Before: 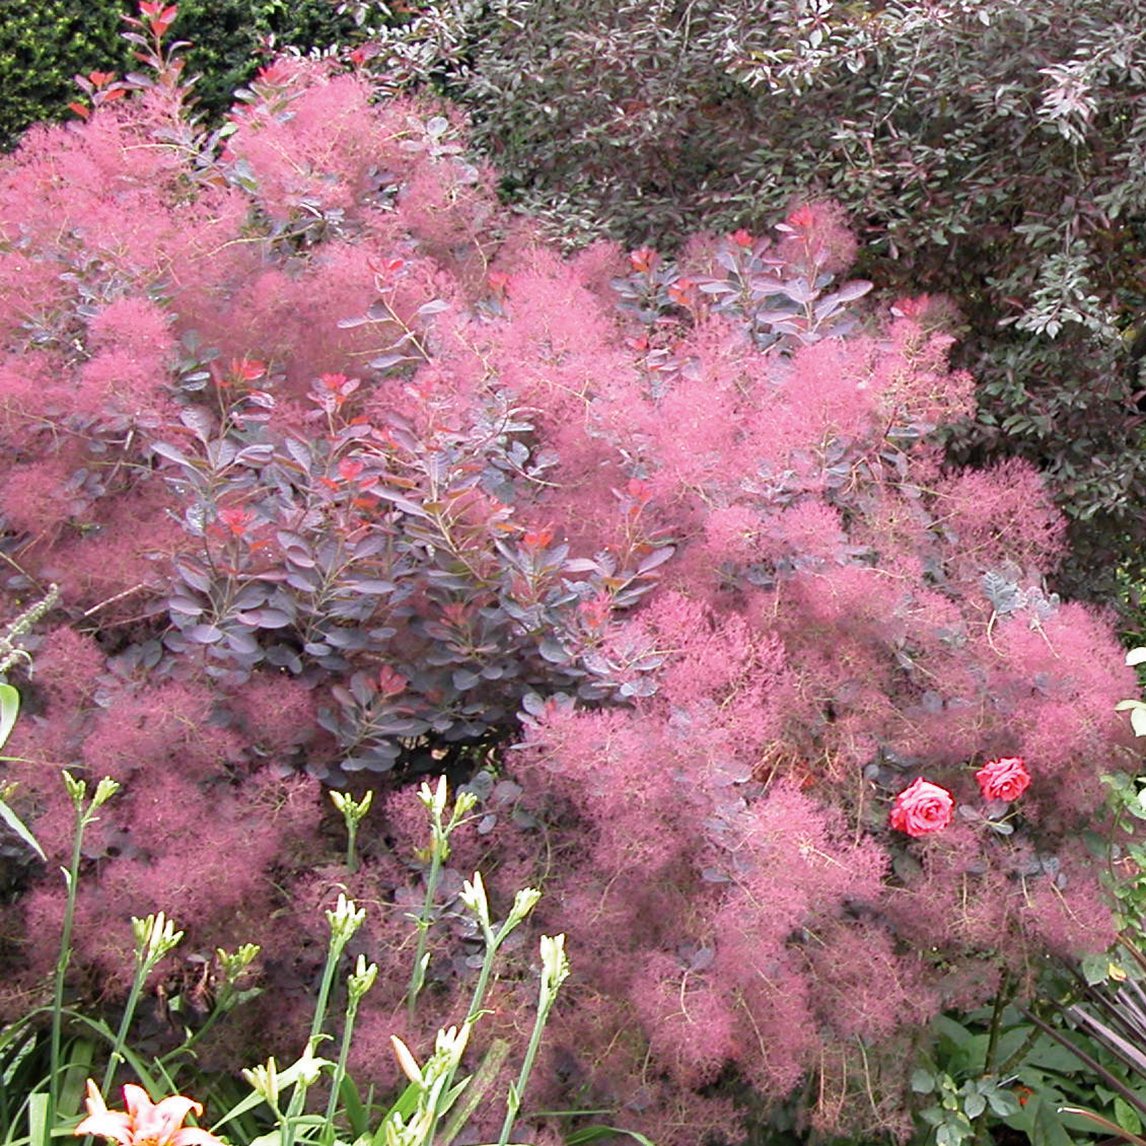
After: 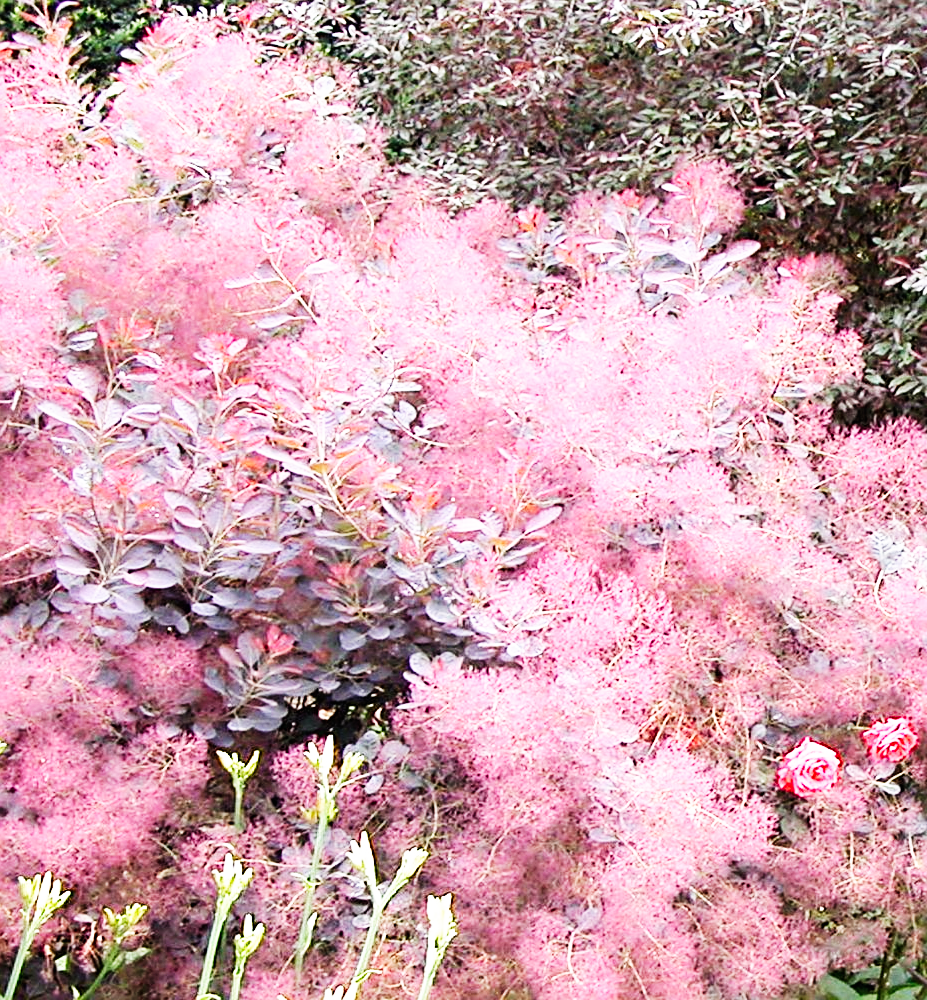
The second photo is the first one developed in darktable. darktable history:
crop: left 9.938%, top 3.53%, right 9.167%, bottom 9.165%
base curve: curves: ch0 [(0, 0) (0.007, 0.004) (0.027, 0.03) (0.046, 0.07) (0.207, 0.54) (0.442, 0.872) (0.673, 0.972) (1, 1)], preserve colors none
sharpen: on, module defaults
